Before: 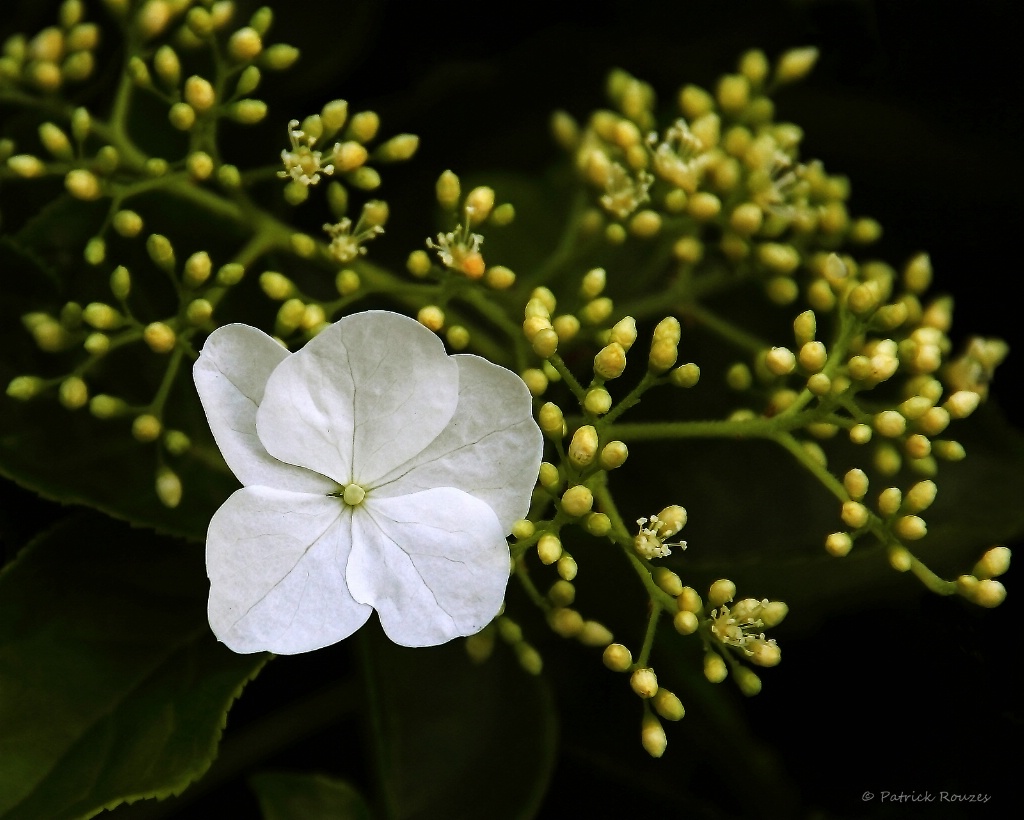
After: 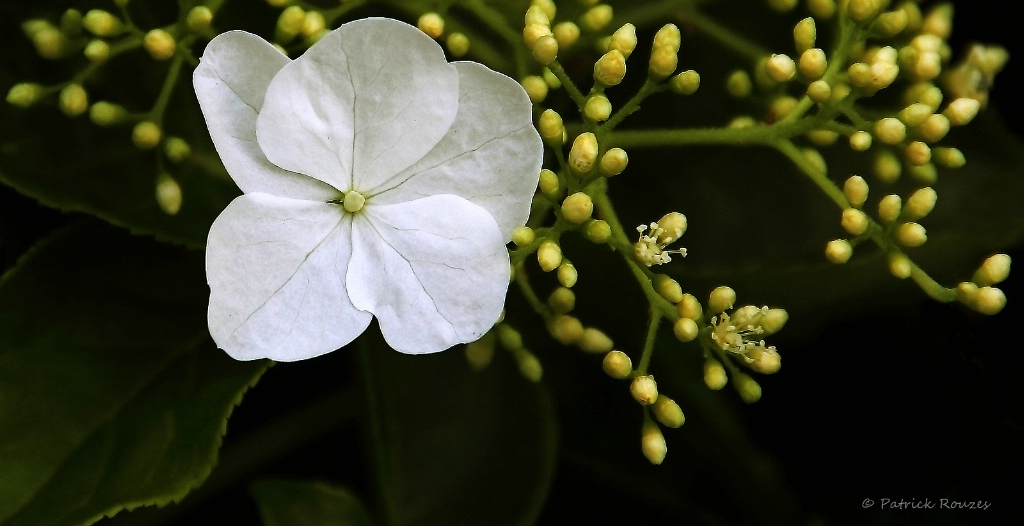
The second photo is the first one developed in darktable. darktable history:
crop and rotate: top 35.845%
